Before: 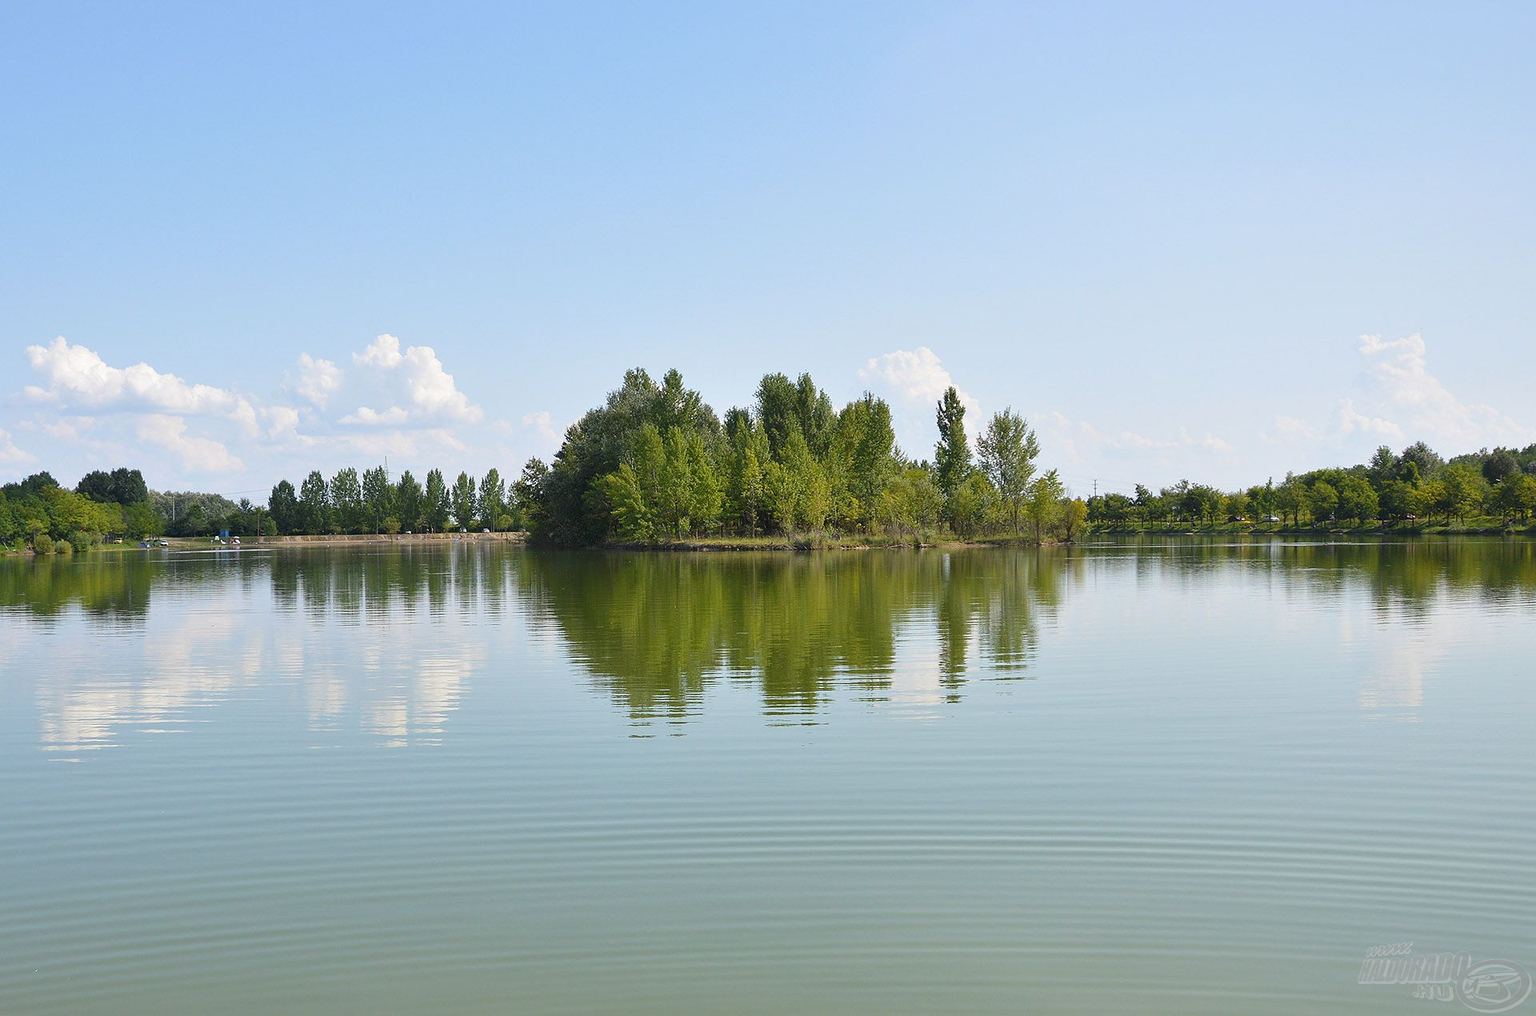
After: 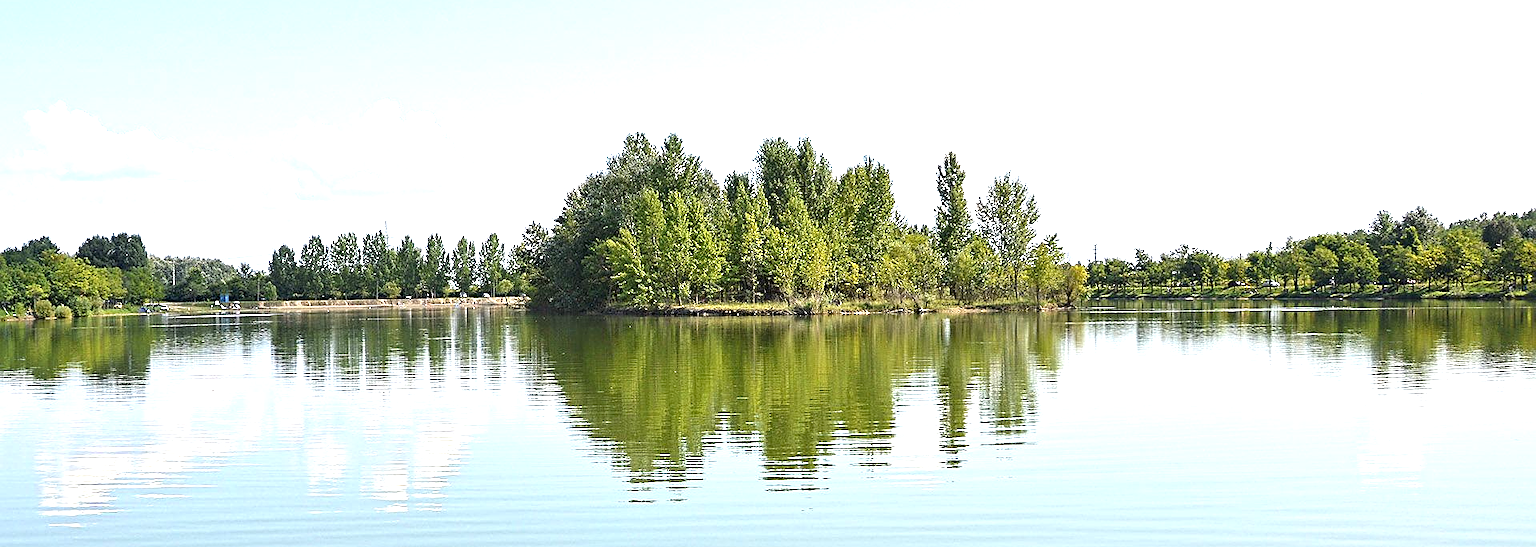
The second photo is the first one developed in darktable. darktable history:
crop and rotate: top 23.226%, bottom 22.843%
sharpen: on, module defaults
contrast equalizer: y [[0.5, 0.501, 0.525, 0.597, 0.58, 0.514], [0.5 ×6], [0.5 ×6], [0 ×6], [0 ×6]]
exposure: black level correction 0, exposure 0.938 EV, compensate highlight preservation false
